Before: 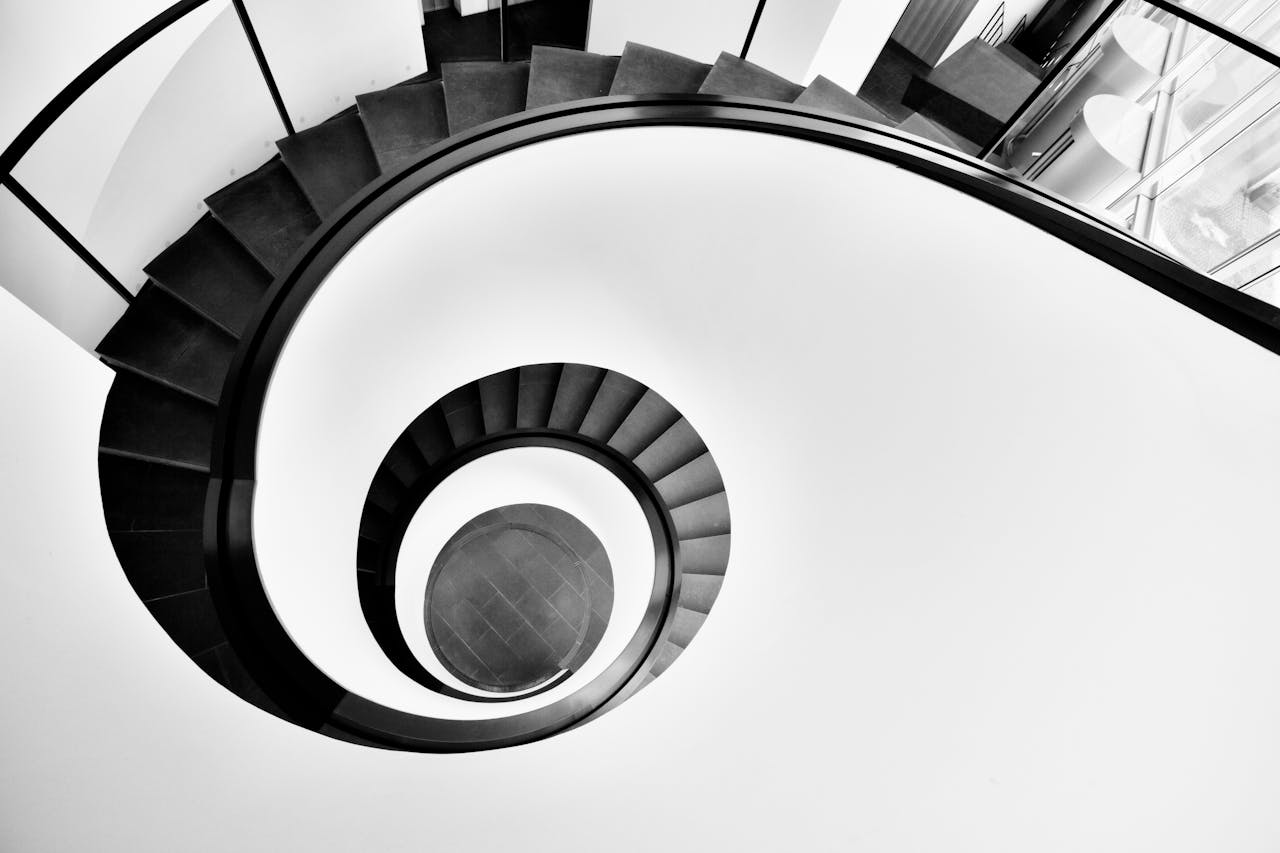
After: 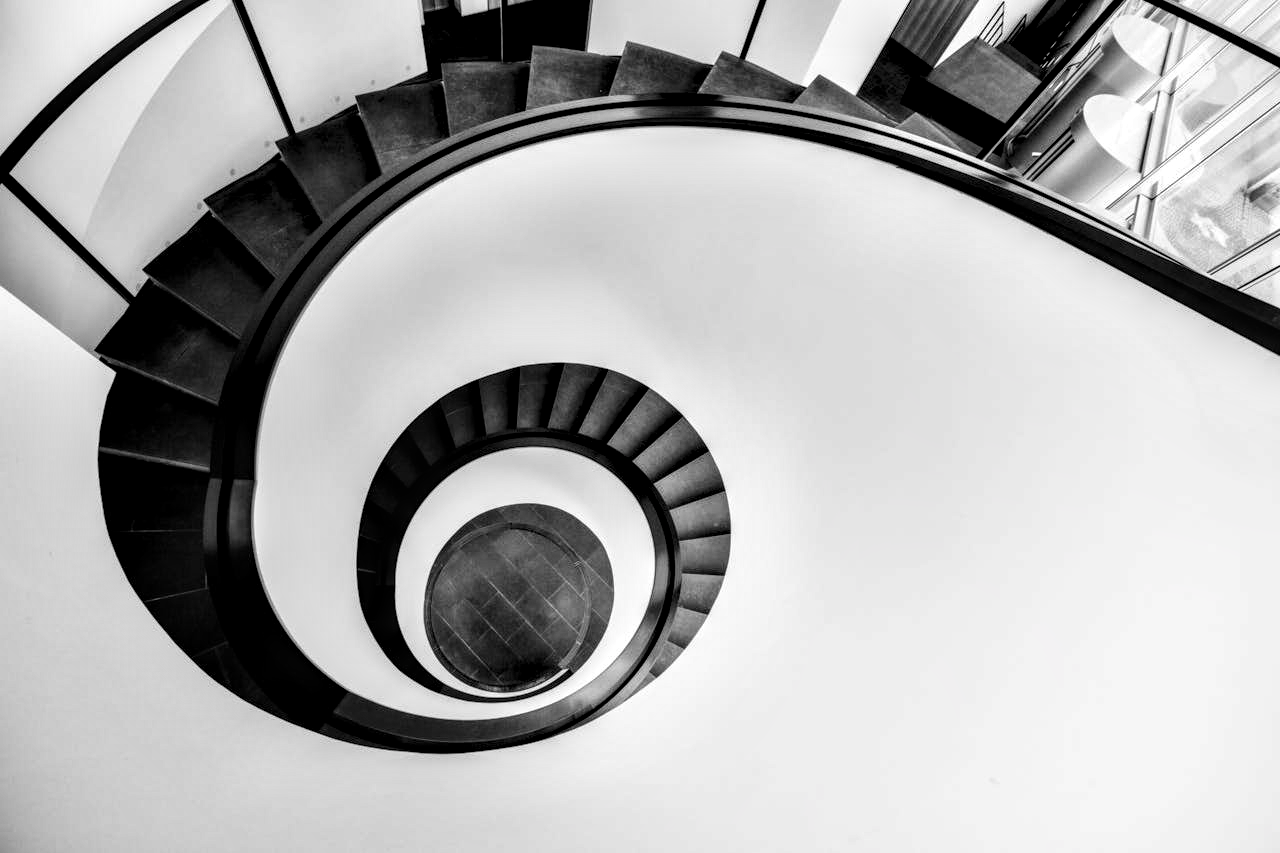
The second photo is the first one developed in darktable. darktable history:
contrast equalizer: y [[0.518, 0.517, 0.501, 0.5, 0.5, 0.5], [0.5 ×6], [0.5 ×6], [0 ×6], [0 ×6]]
local contrast: highlights 19%, detail 186%
contrast brightness saturation: contrast 0.13, brightness -0.05, saturation 0.16
